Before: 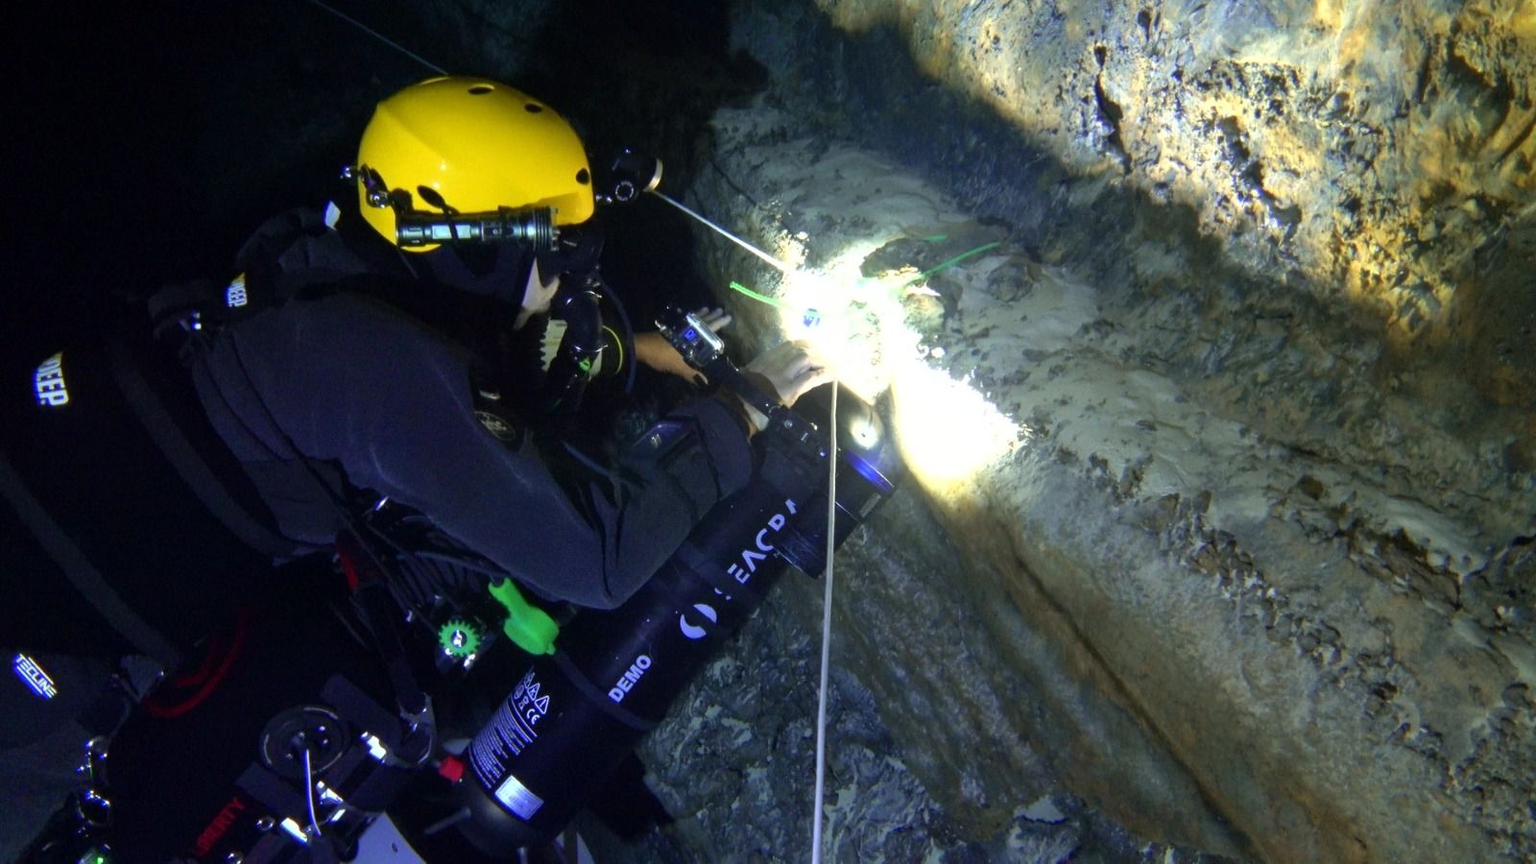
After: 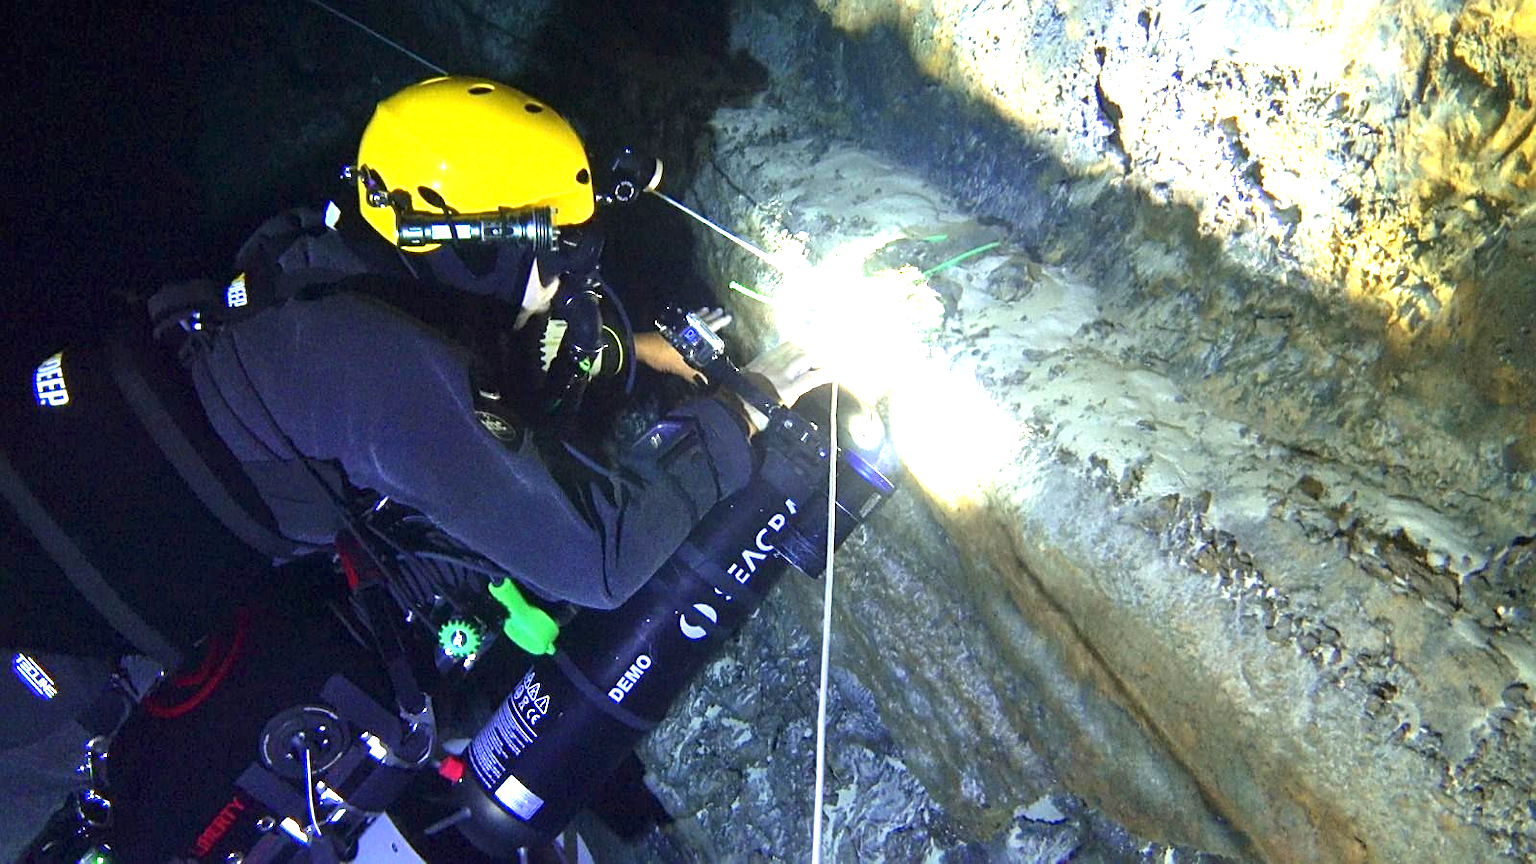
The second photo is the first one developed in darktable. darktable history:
sharpen: on, module defaults
exposure: black level correction 0, exposure 1.741 EV, compensate exposure bias true, compensate highlight preservation false
